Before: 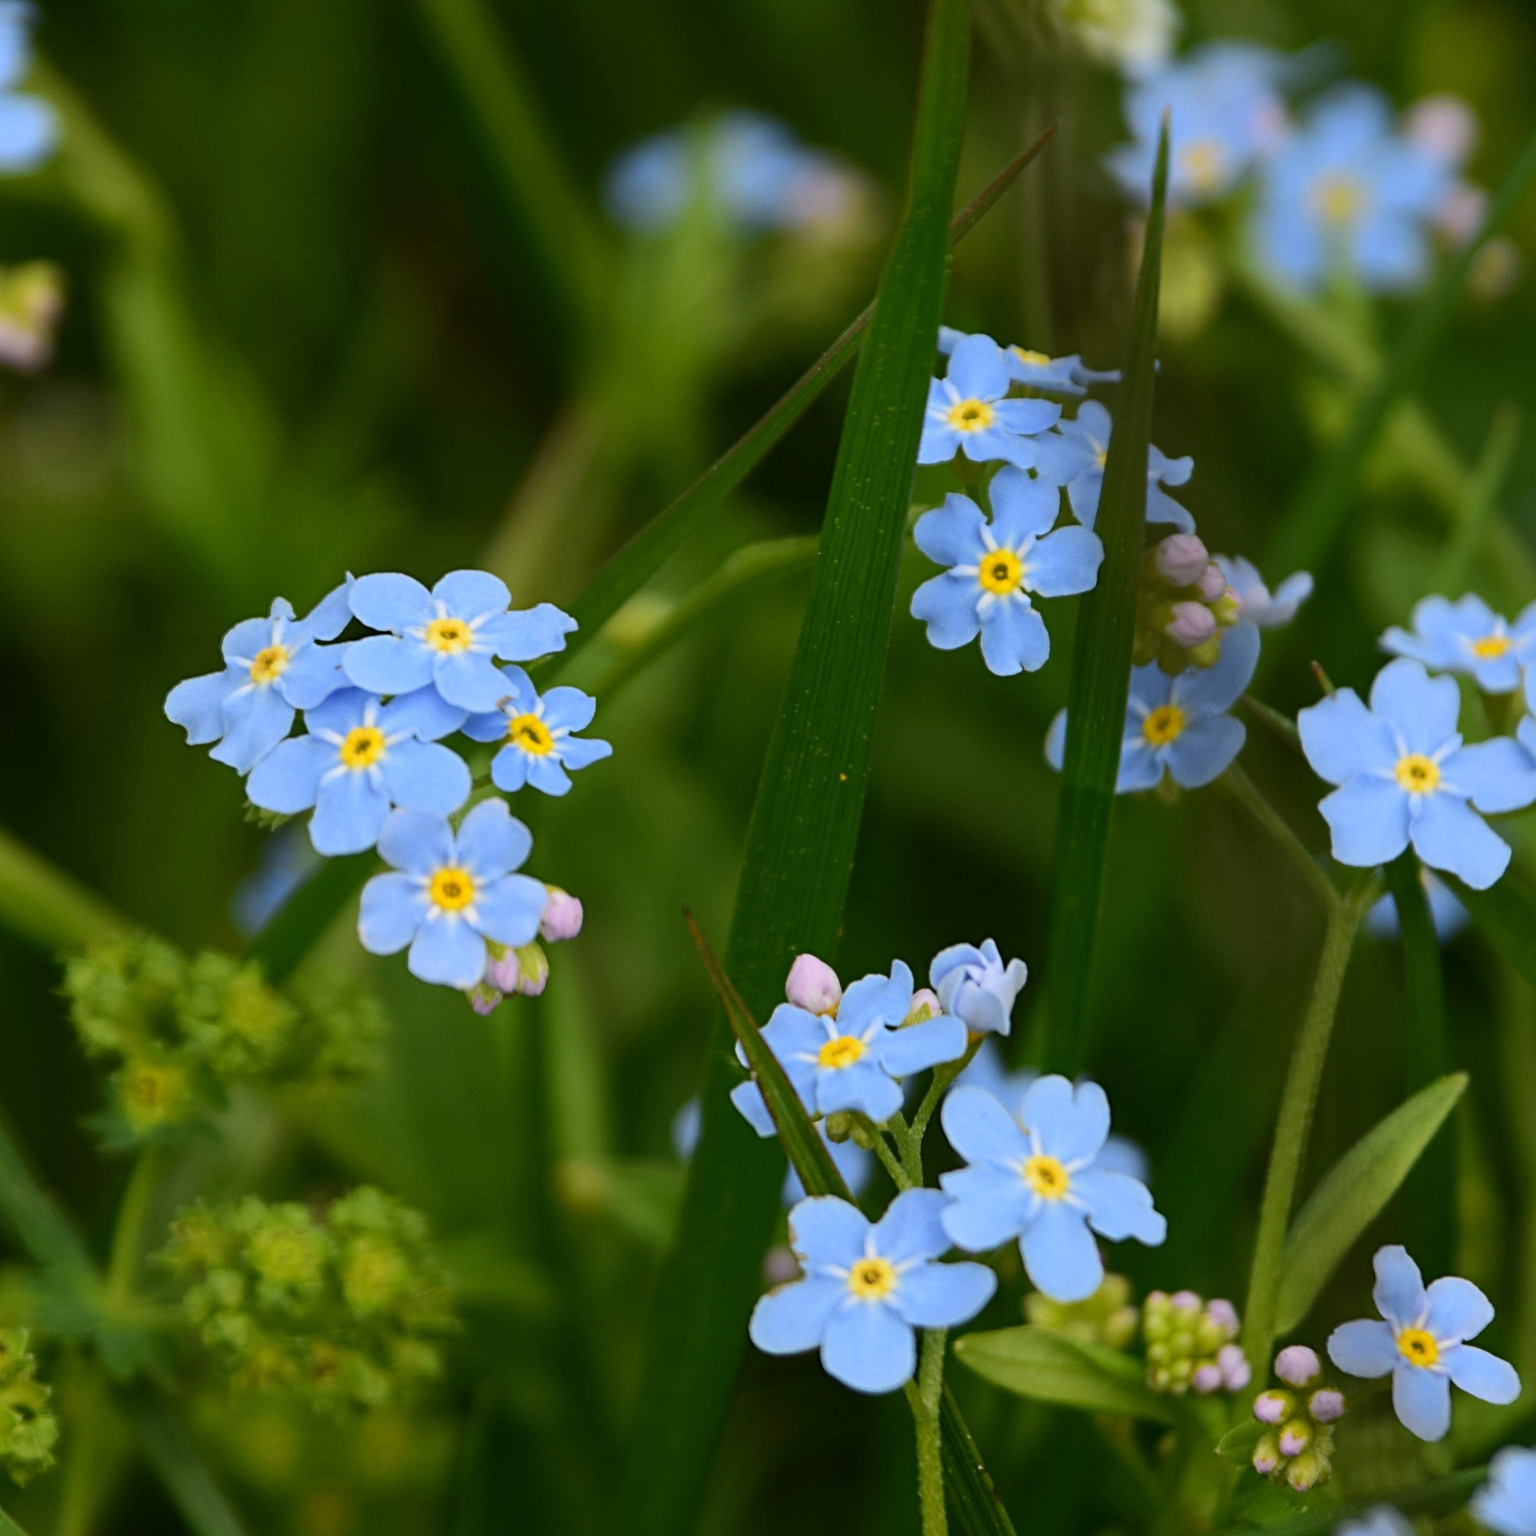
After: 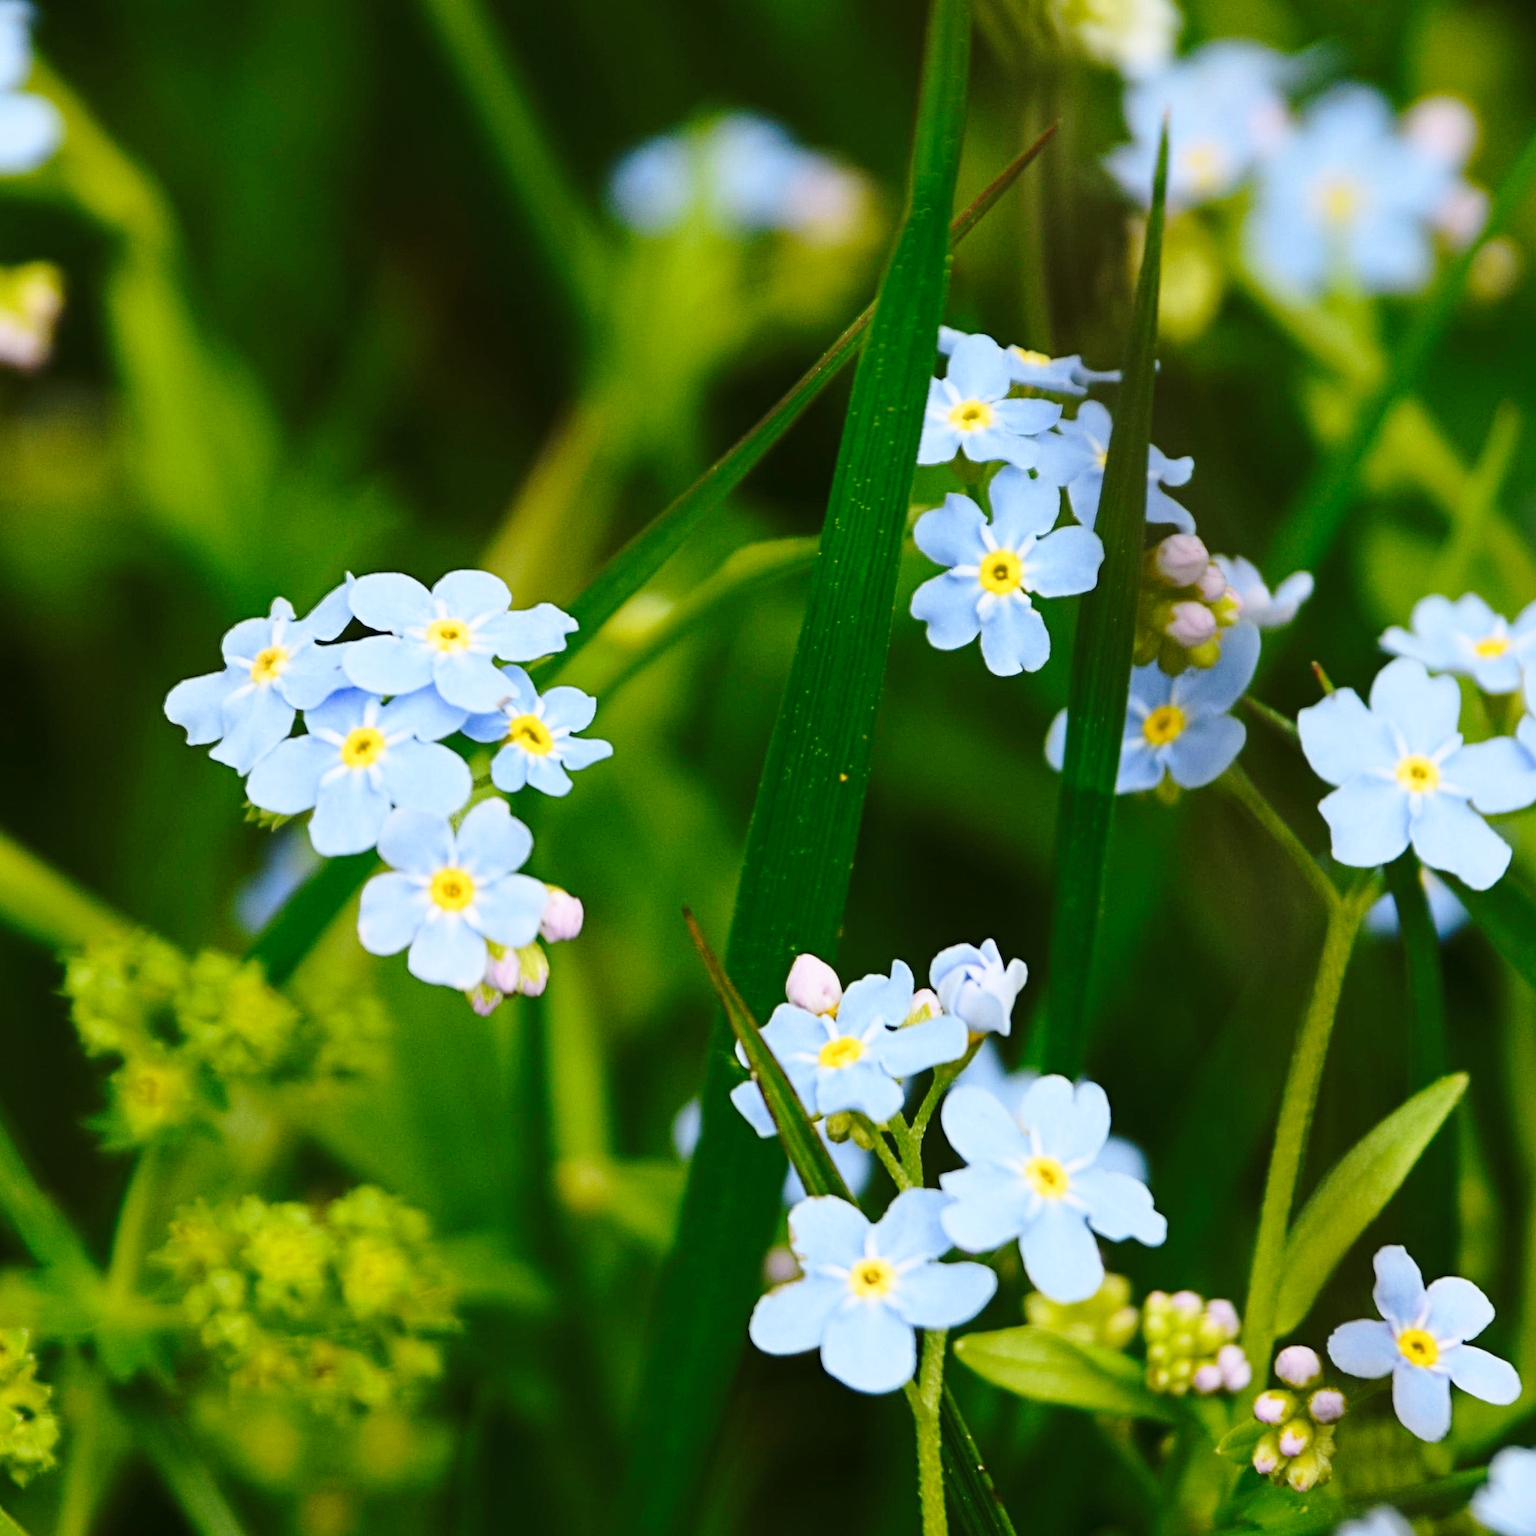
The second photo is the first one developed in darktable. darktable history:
base curve: curves: ch0 [(0, 0) (0.032, 0.037) (0.105, 0.228) (0.435, 0.76) (0.856, 0.983) (1, 1)], preserve colors none
tone equalizer: on, module defaults
